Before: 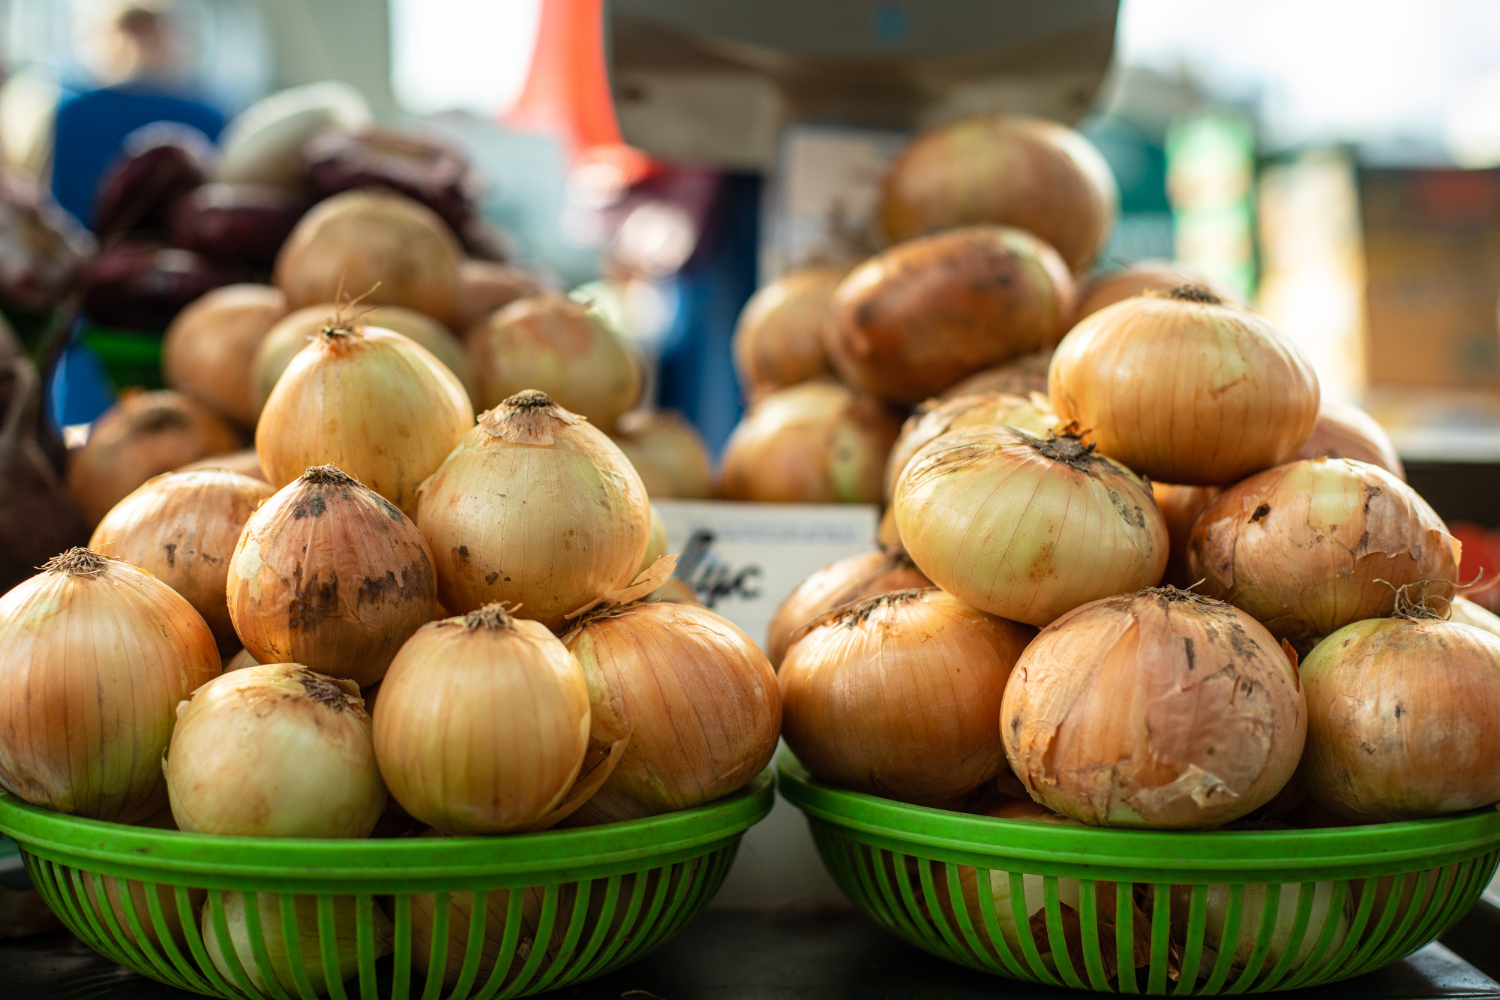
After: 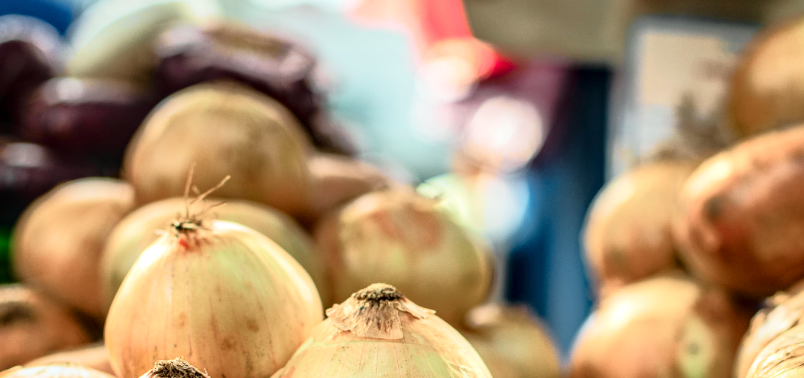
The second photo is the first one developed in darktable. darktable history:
exposure: exposure 0.3 EV, compensate highlight preservation false
local contrast: detail 130%
crop: left 10.121%, top 10.631%, right 36.218%, bottom 51.526%
rgb curve: curves: ch0 [(0, 0) (0.053, 0.068) (0.122, 0.128) (1, 1)]
tone curve: curves: ch0 [(0, 0.008) (0.081, 0.044) (0.177, 0.123) (0.283, 0.253) (0.416, 0.449) (0.495, 0.524) (0.661, 0.756) (0.796, 0.859) (1, 0.951)]; ch1 [(0, 0) (0.161, 0.092) (0.35, 0.33) (0.392, 0.392) (0.427, 0.426) (0.479, 0.472) (0.505, 0.5) (0.521, 0.524) (0.567, 0.564) (0.583, 0.588) (0.625, 0.627) (0.678, 0.733) (1, 1)]; ch2 [(0, 0) (0.346, 0.362) (0.404, 0.427) (0.502, 0.499) (0.531, 0.523) (0.544, 0.561) (0.58, 0.59) (0.629, 0.642) (0.717, 0.678) (1, 1)], color space Lab, independent channels, preserve colors none
